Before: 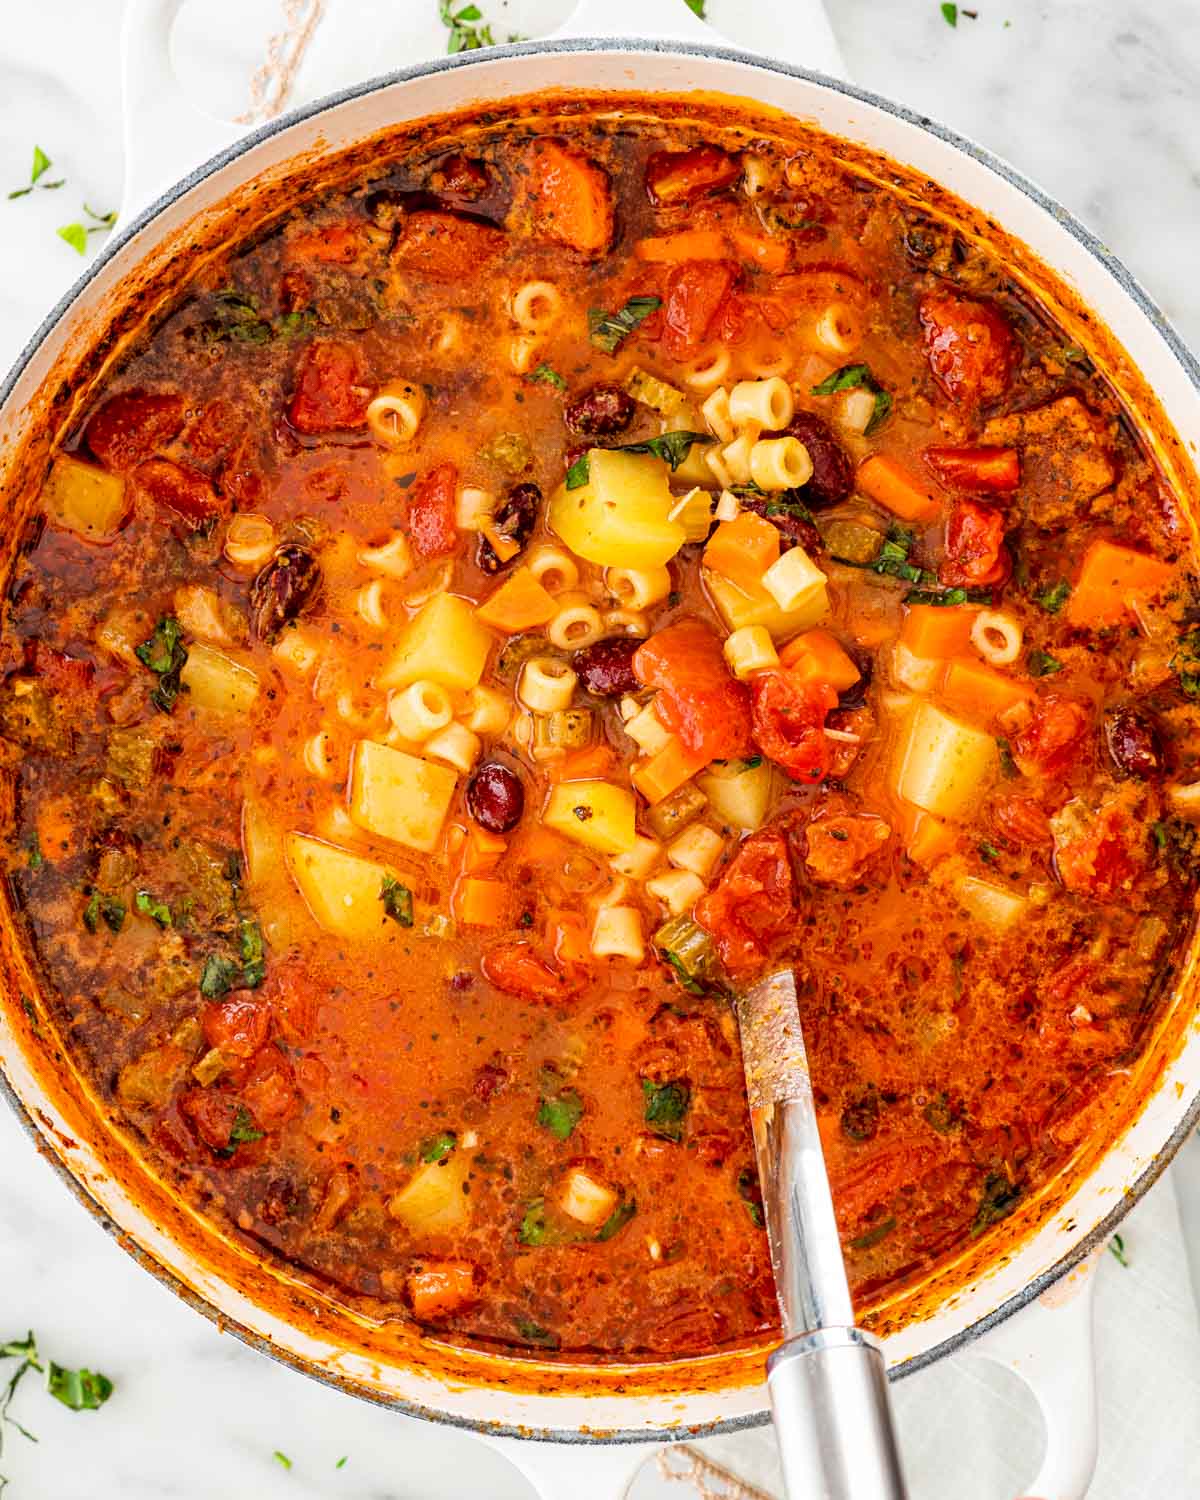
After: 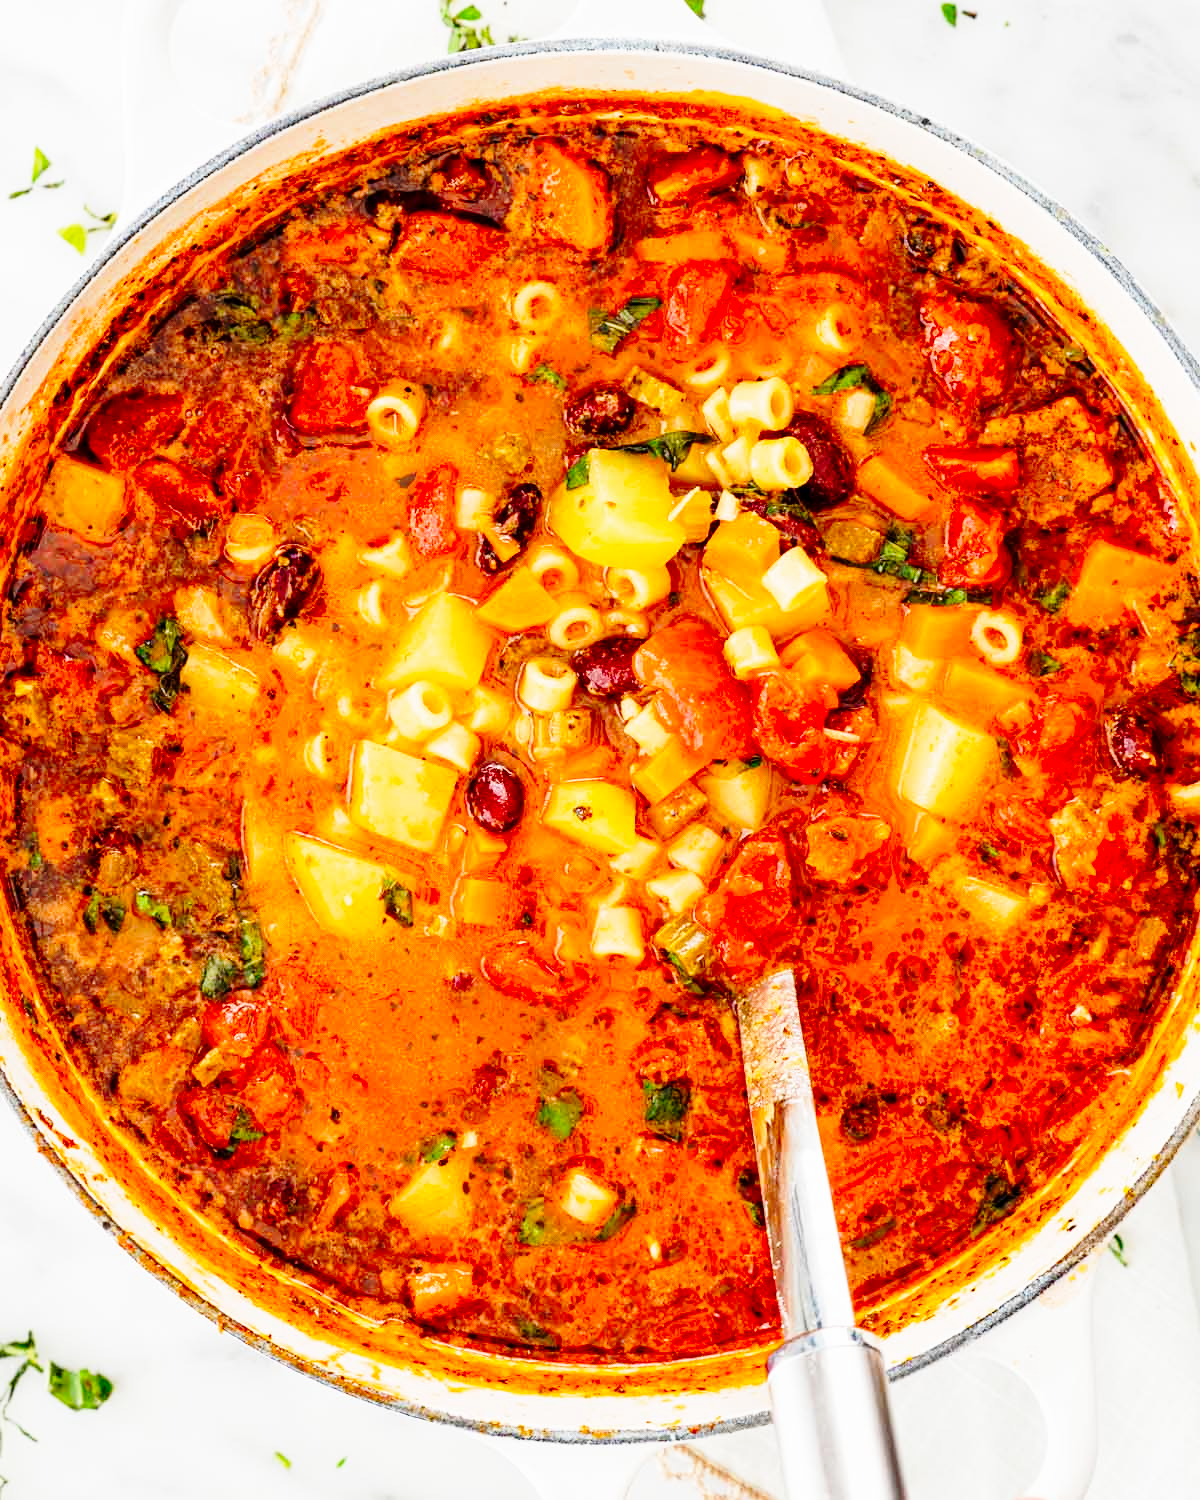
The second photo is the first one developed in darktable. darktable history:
base curve: curves: ch0 [(0, 0) (0.028, 0.03) (0.121, 0.232) (0.46, 0.748) (0.859, 0.968) (1, 1)], preserve colors none
exposure: black level correction 0.002, exposure -0.1 EV, compensate highlight preservation false
vibrance: on, module defaults
